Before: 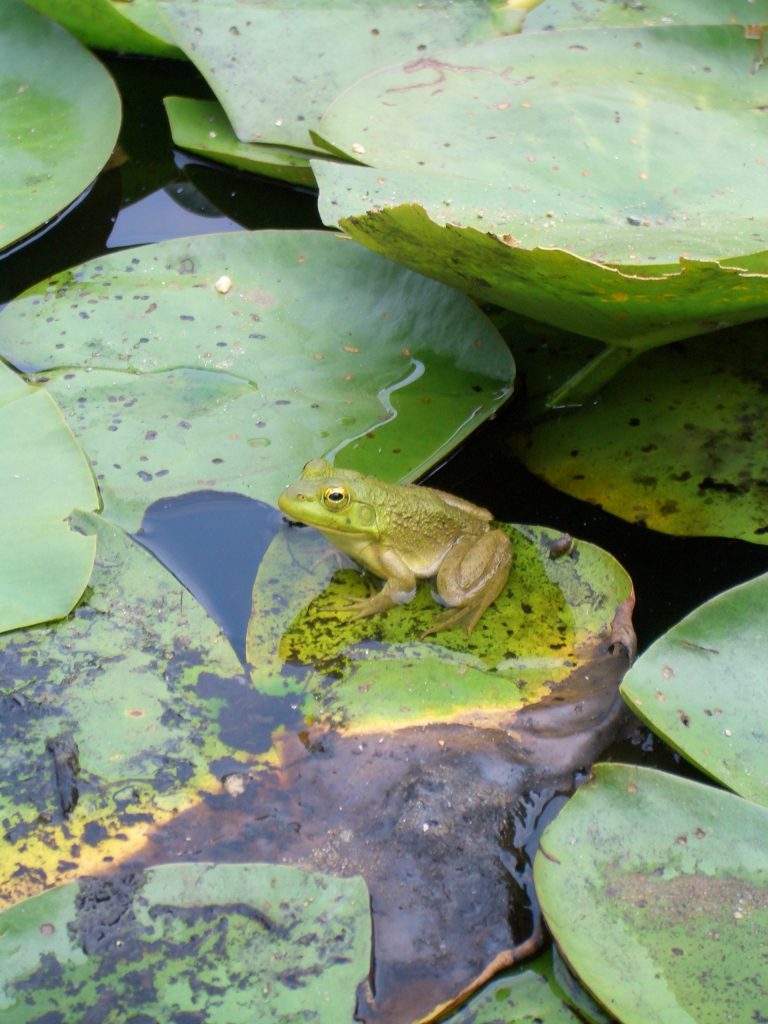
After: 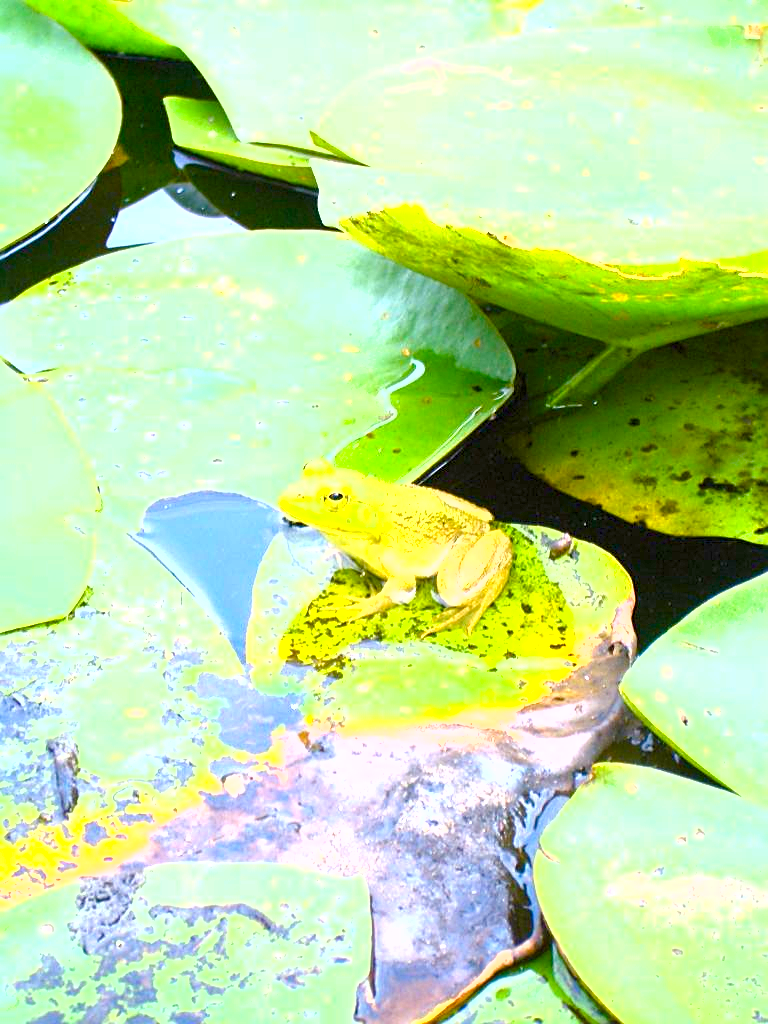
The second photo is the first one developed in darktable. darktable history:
color balance rgb: perceptual saturation grading › global saturation 20%, perceptual saturation grading › highlights -25%, perceptual saturation grading › shadows 50.52%, global vibrance 40.24%
exposure: black level correction 0, exposure 2.088 EV, compensate exposure bias true, compensate highlight preservation false
shadows and highlights: radius 125.46, shadows 21.19, highlights -21.19, low approximation 0.01
sharpen: on, module defaults
